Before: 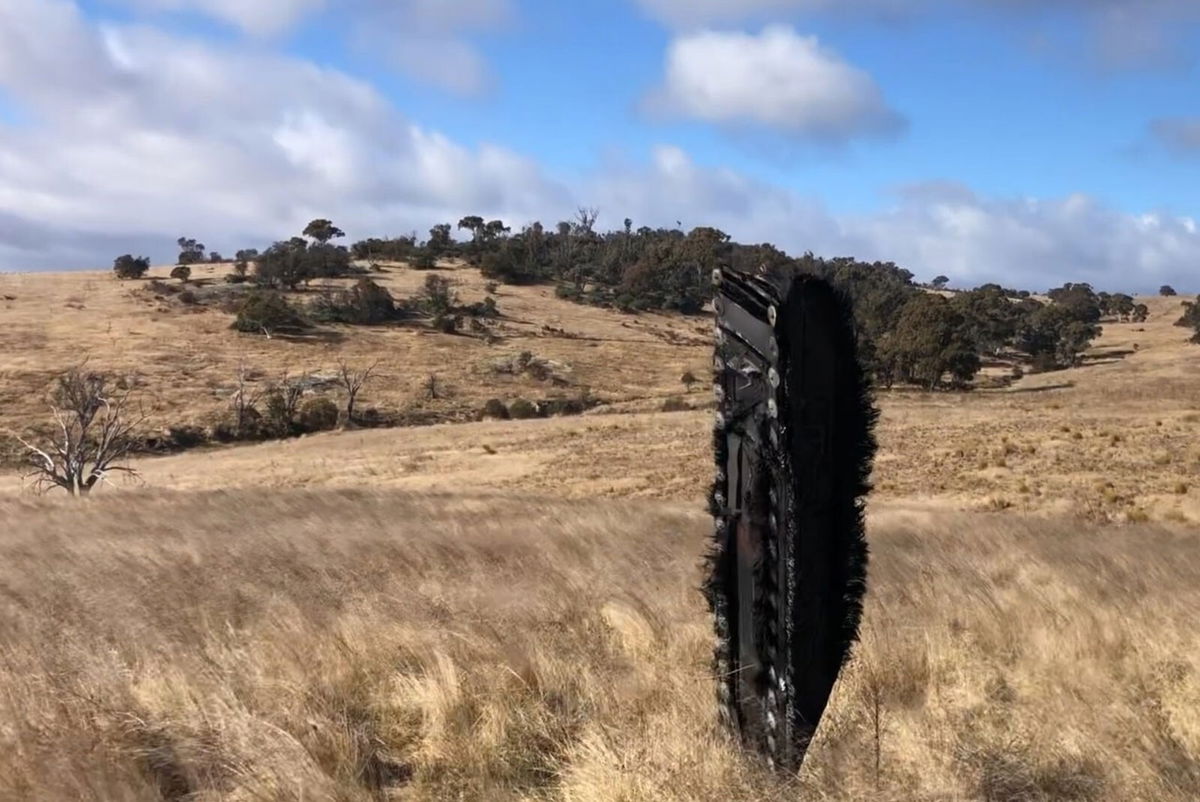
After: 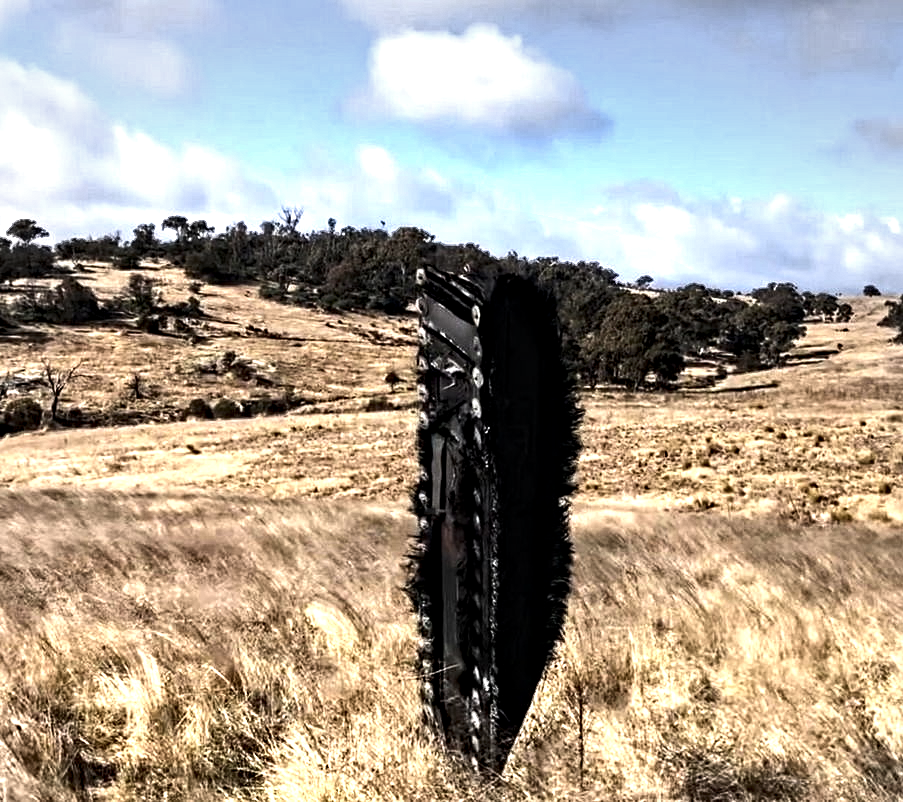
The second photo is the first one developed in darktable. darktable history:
crop and rotate: left 24.716%
tone equalizer: -8 EV -1.05 EV, -7 EV -0.99 EV, -6 EV -0.85 EV, -5 EV -0.609 EV, -3 EV 0.607 EV, -2 EV 0.894 EV, -1 EV 0.988 EV, +0 EV 1.07 EV, edges refinement/feathering 500, mask exposure compensation -1.57 EV, preserve details no
color correction: highlights a* -0.228, highlights b* -0.08
shadows and highlights: shadows 36.46, highlights -27.98, soften with gaussian
contrast equalizer: octaves 7, y [[0.5, 0.542, 0.583, 0.625, 0.667, 0.708], [0.5 ×6], [0.5 ×6], [0 ×6], [0 ×6]]
vignetting: fall-off start 97.2%, brightness -0.147, center (-0.025, 0.404), width/height ratio 1.185, unbound false
